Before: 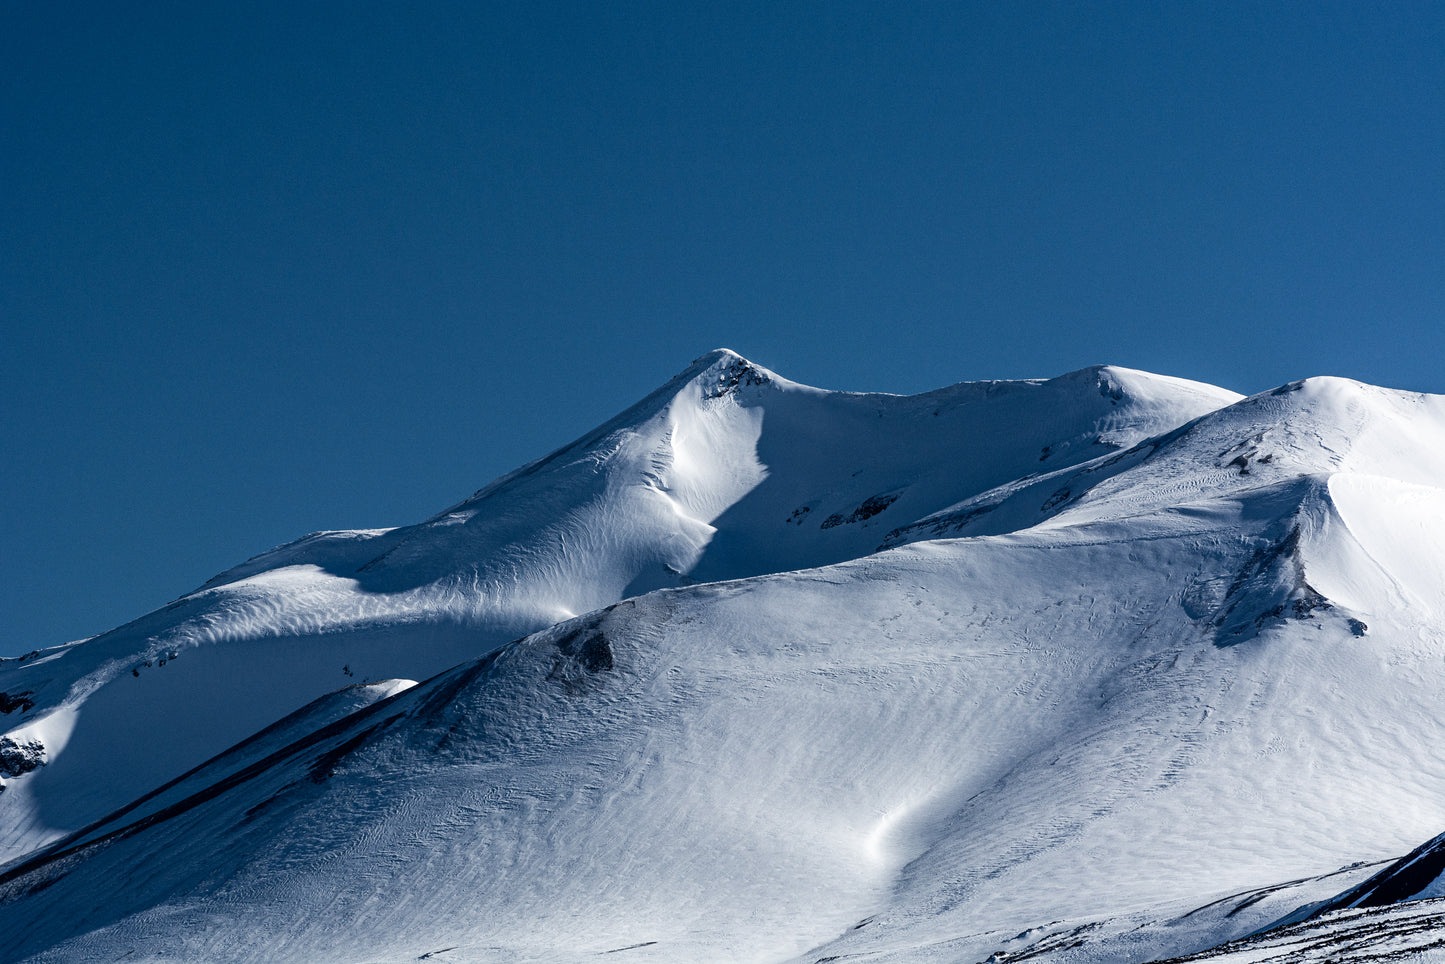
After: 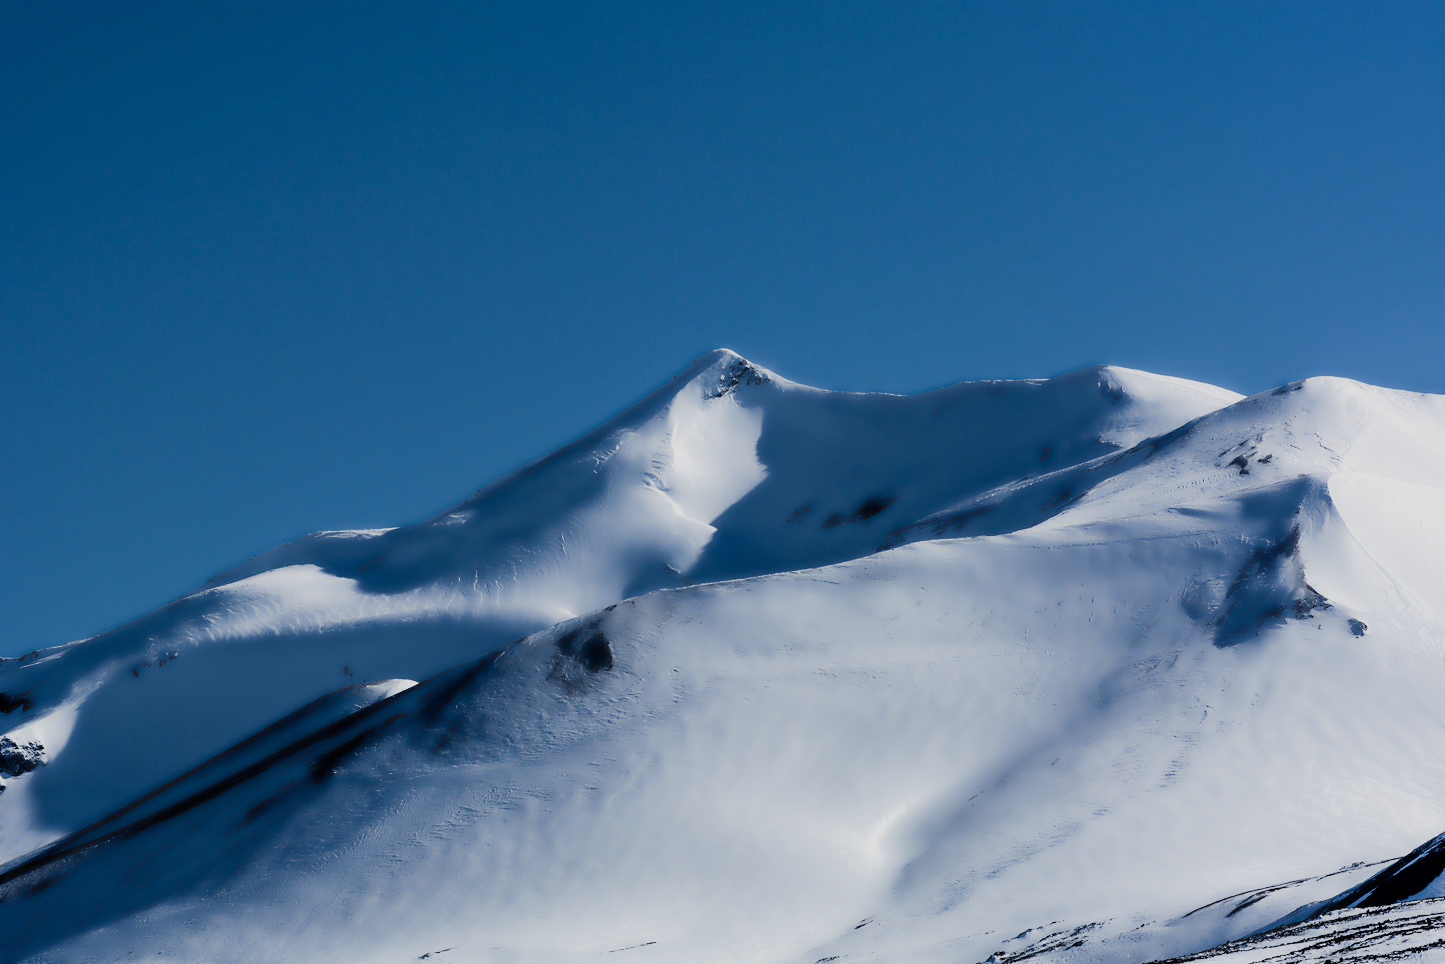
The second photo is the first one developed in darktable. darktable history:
lowpass: radius 4, soften with bilateral filter, unbound 0
exposure: black level correction 0.001, exposure 0.5 EV, compensate exposure bias true, compensate highlight preservation false
filmic rgb: black relative exposure -7.32 EV, white relative exposure 5.09 EV, hardness 3.2
